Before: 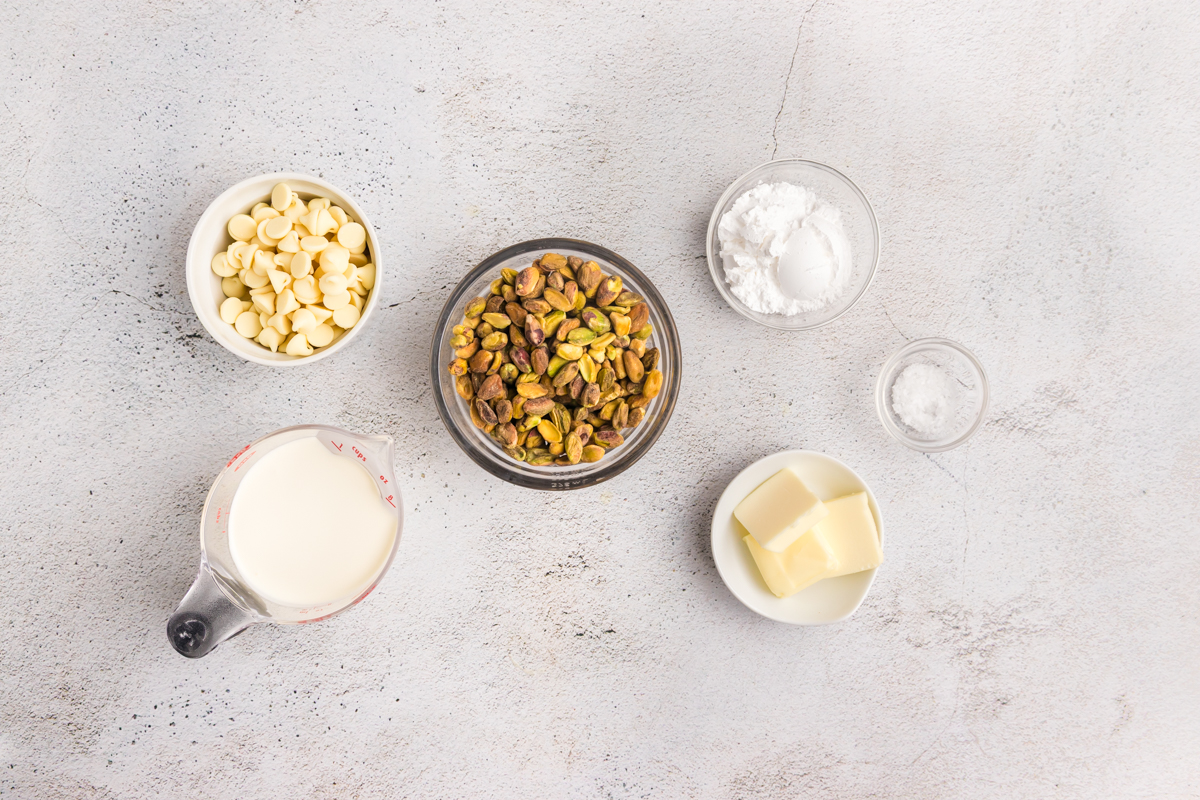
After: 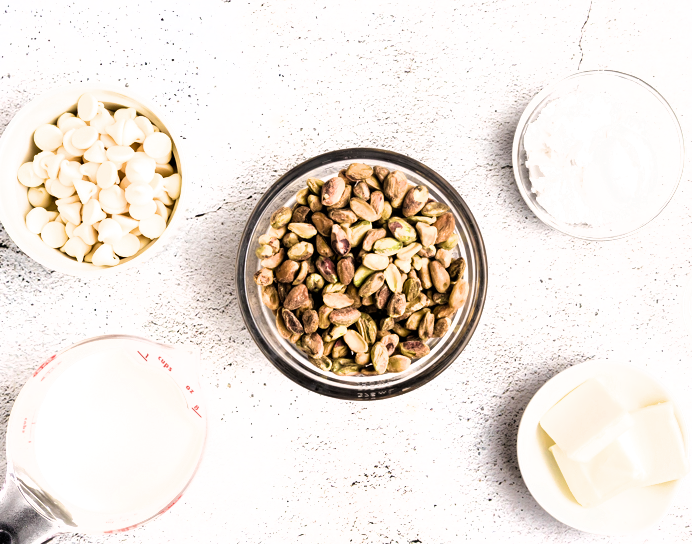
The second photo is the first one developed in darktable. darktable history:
crop: left 16.216%, top 11.314%, right 26.069%, bottom 20.648%
exposure: compensate highlight preservation false
filmic rgb: black relative exposure -8.23 EV, white relative exposure 2.25 EV, hardness 7.06, latitude 85.45%, contrast 1.699, highlights saturation mix -3.44%, shadows ↔ highlights balance -2.9%
contrast brightness saturation: saturation -0.069
velvia: on, module defaults
shadows and highlights: shadows 4.41, highlights -17.49, soften with gaussian
